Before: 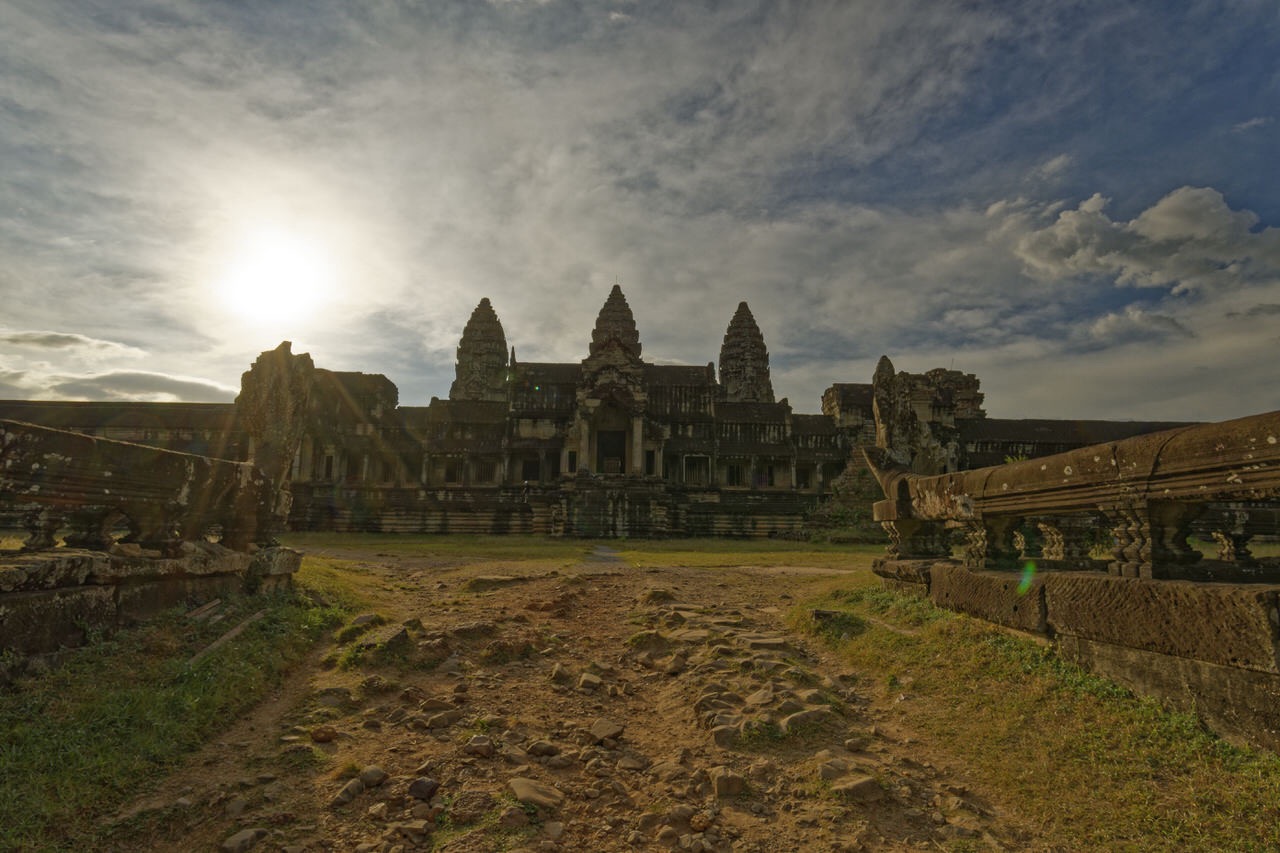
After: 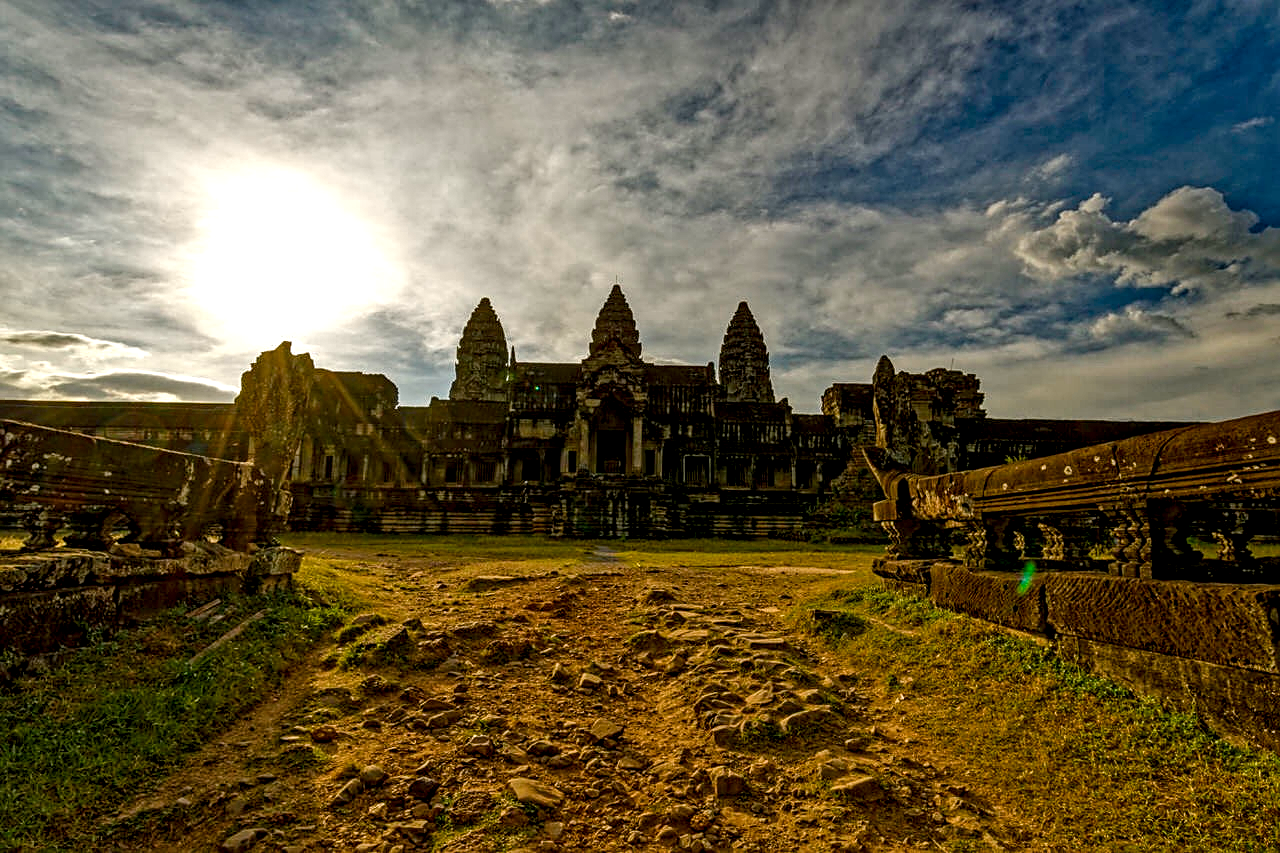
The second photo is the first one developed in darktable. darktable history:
color balance rgb: perceptual saturation grading › global saturation 20%, perceptual saturation grading › highlights -25%, perceptual saturation grading › shadows 25%
color balance: contrast 6.48%, output saturation 113.3%
sharpen: on, module defaults
local contrast: highlights 20%, detail 197%
